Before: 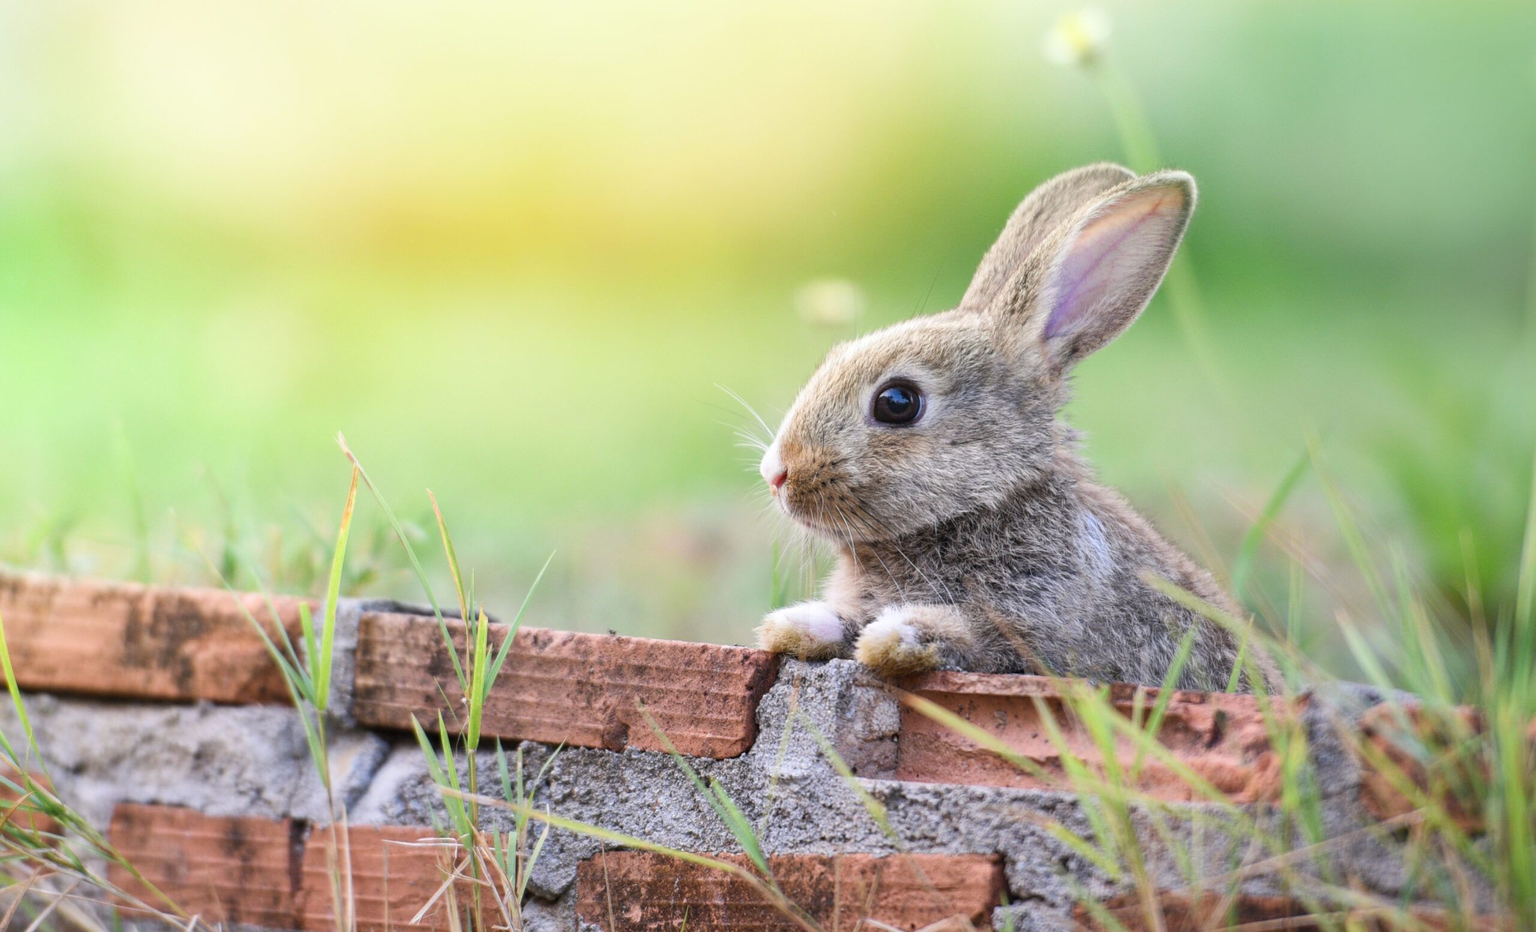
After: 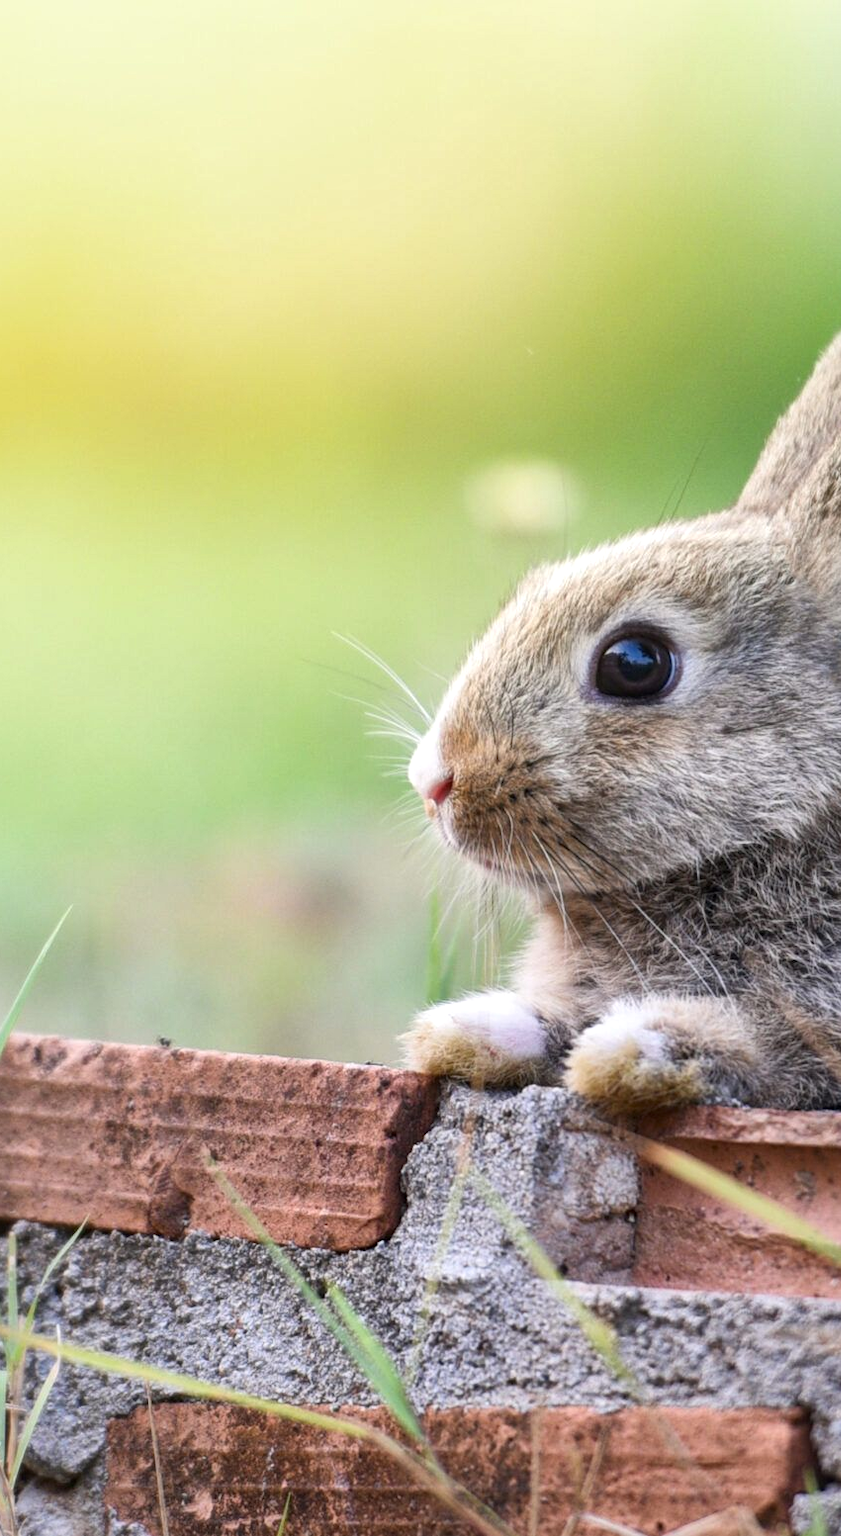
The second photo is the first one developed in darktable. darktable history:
crop: left 33.36%, right 33.36%
local contrast: mode bilateral grid, contrast 20, coarseness 50, detail 130%, midtone range 0.2
